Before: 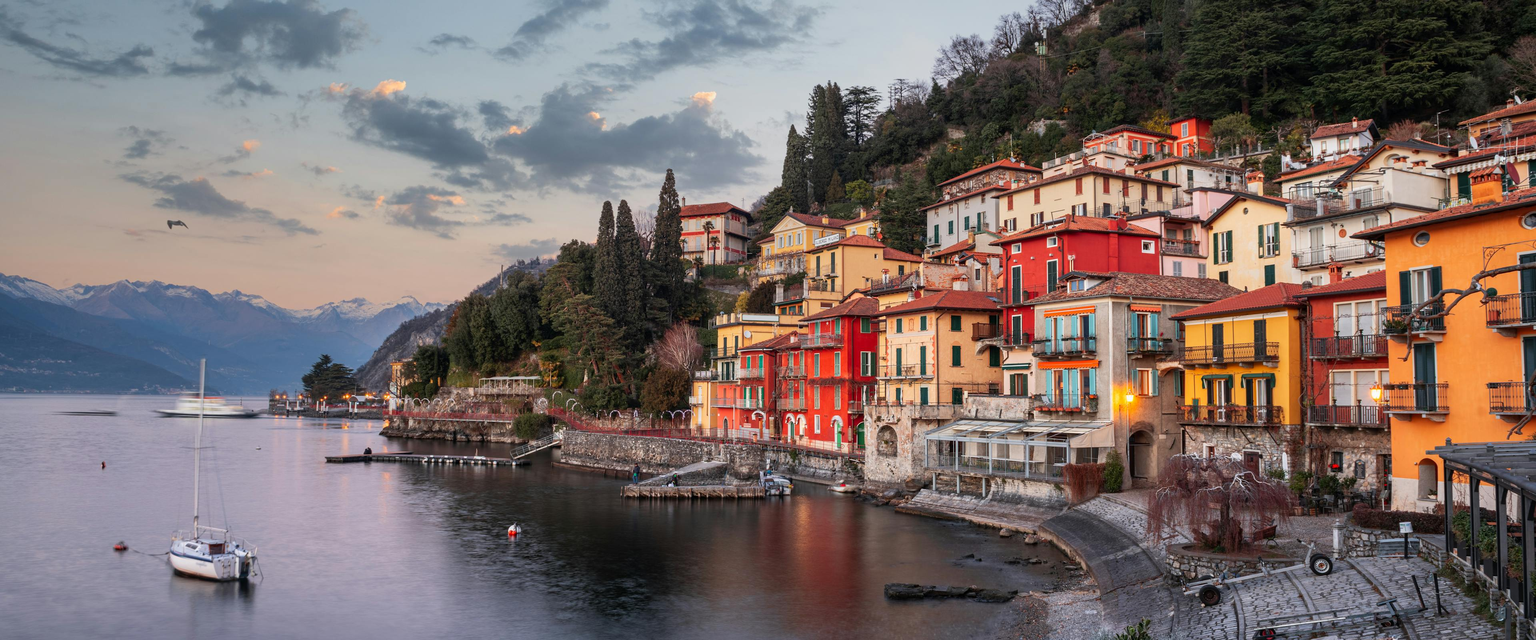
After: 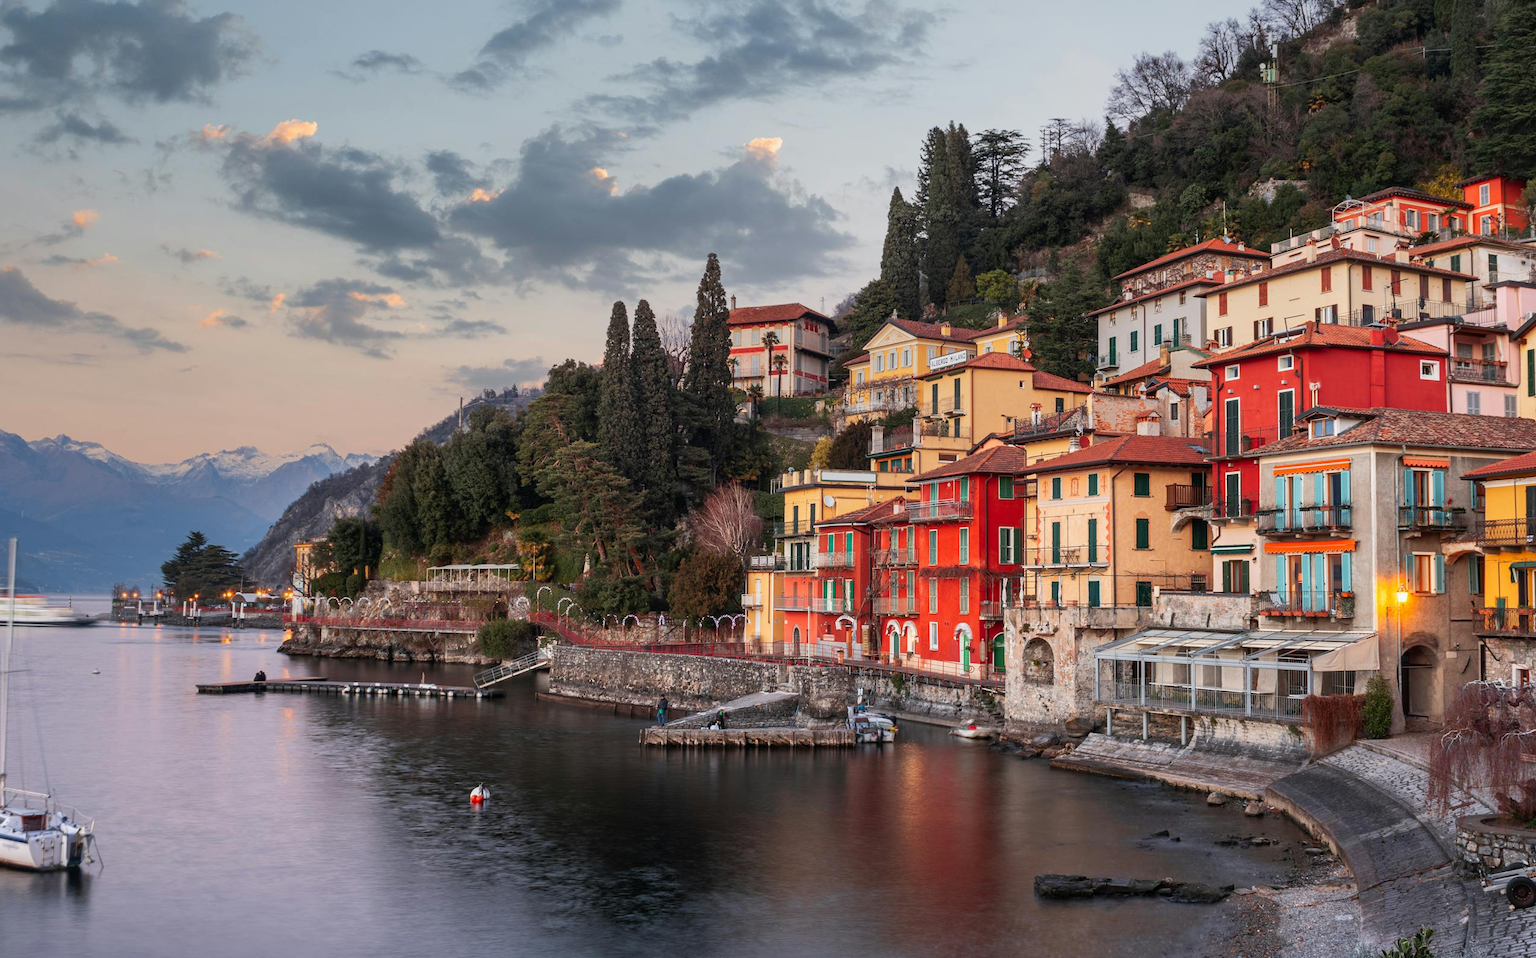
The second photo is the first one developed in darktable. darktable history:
crop and rotate: left 12.67%, right 20.604%
